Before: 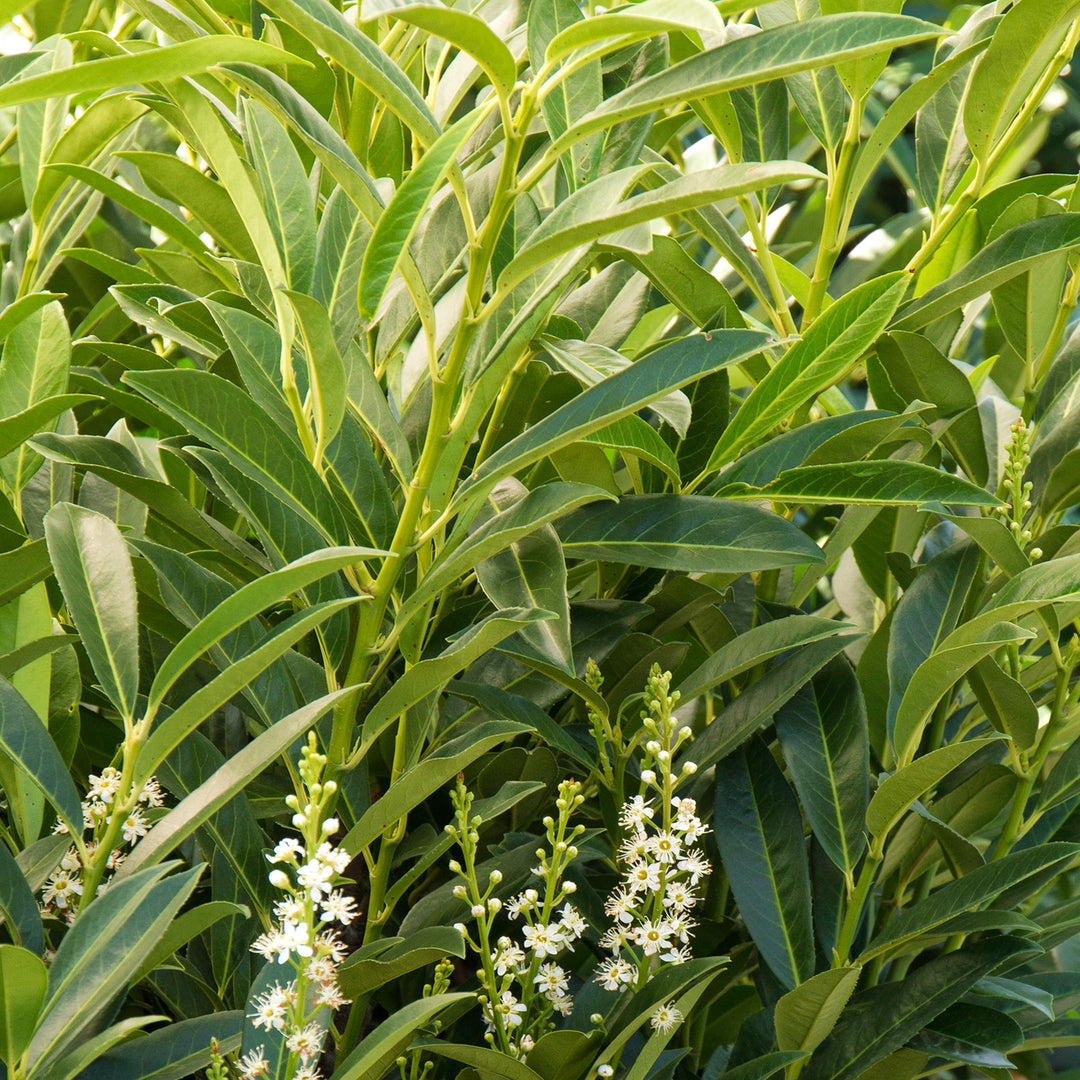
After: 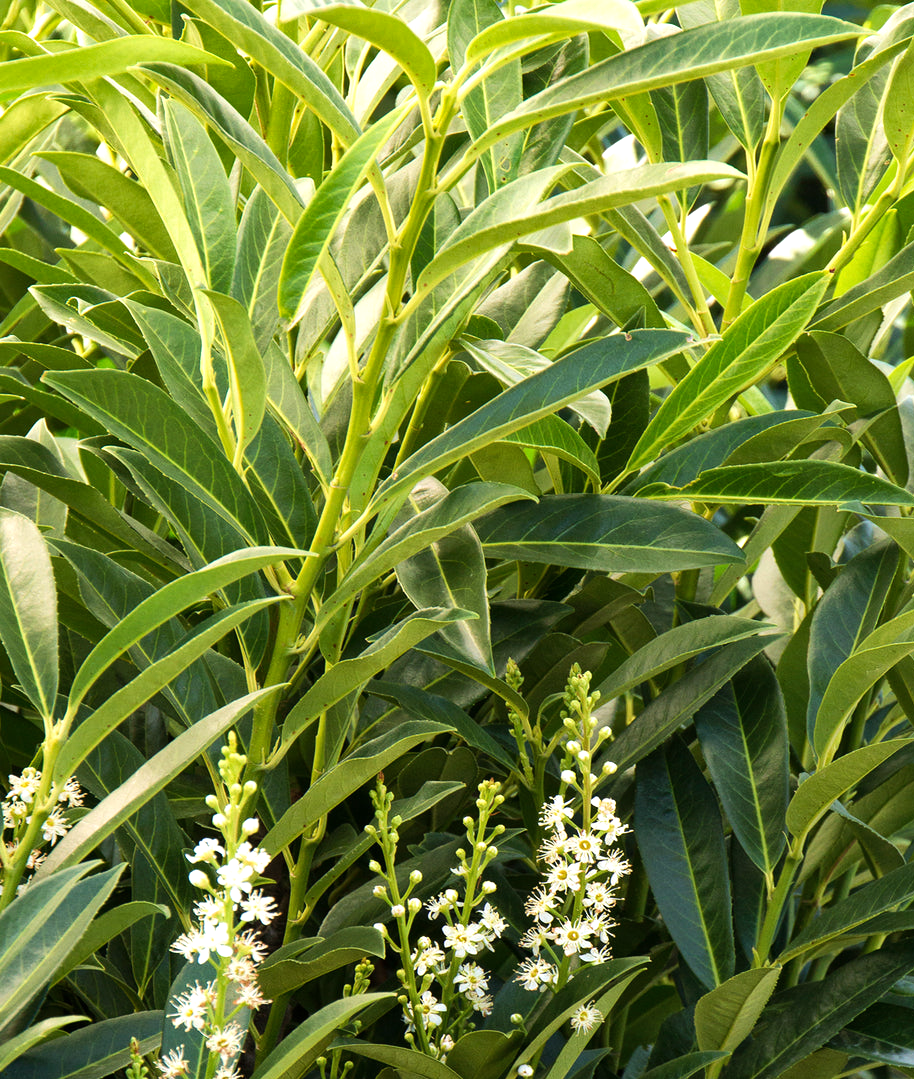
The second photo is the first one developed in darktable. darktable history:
crop: left 7.479%, right 7.833%
tone equalizer: -8 EV -0.425 EV, -7 EV -0.396 EV, -6 EV -0.294 EV, -5 EV -0.186 EV, -3 EV 0.257 EV, -2 EV 0.363 EV, -1 EV 0.379 EV, +0 EV 0.418 EV, edges refinement/feathering 500, mask exposure compensation -1.57 EV, preserve details no
shadows and highlights: shadows 29.27, highlights -29.03, low approximation 0.01, soften with gaussian
